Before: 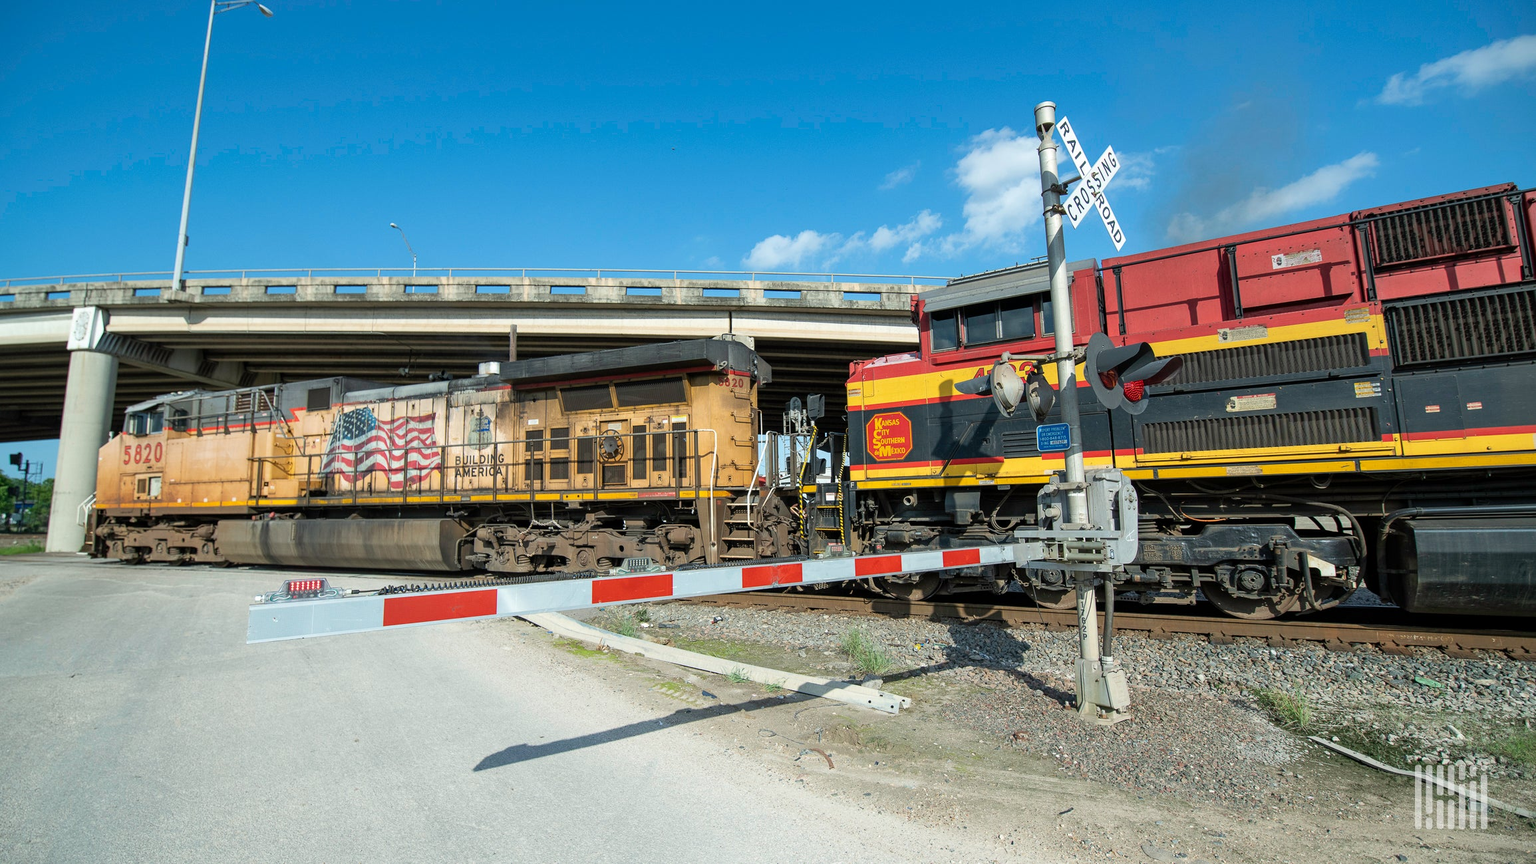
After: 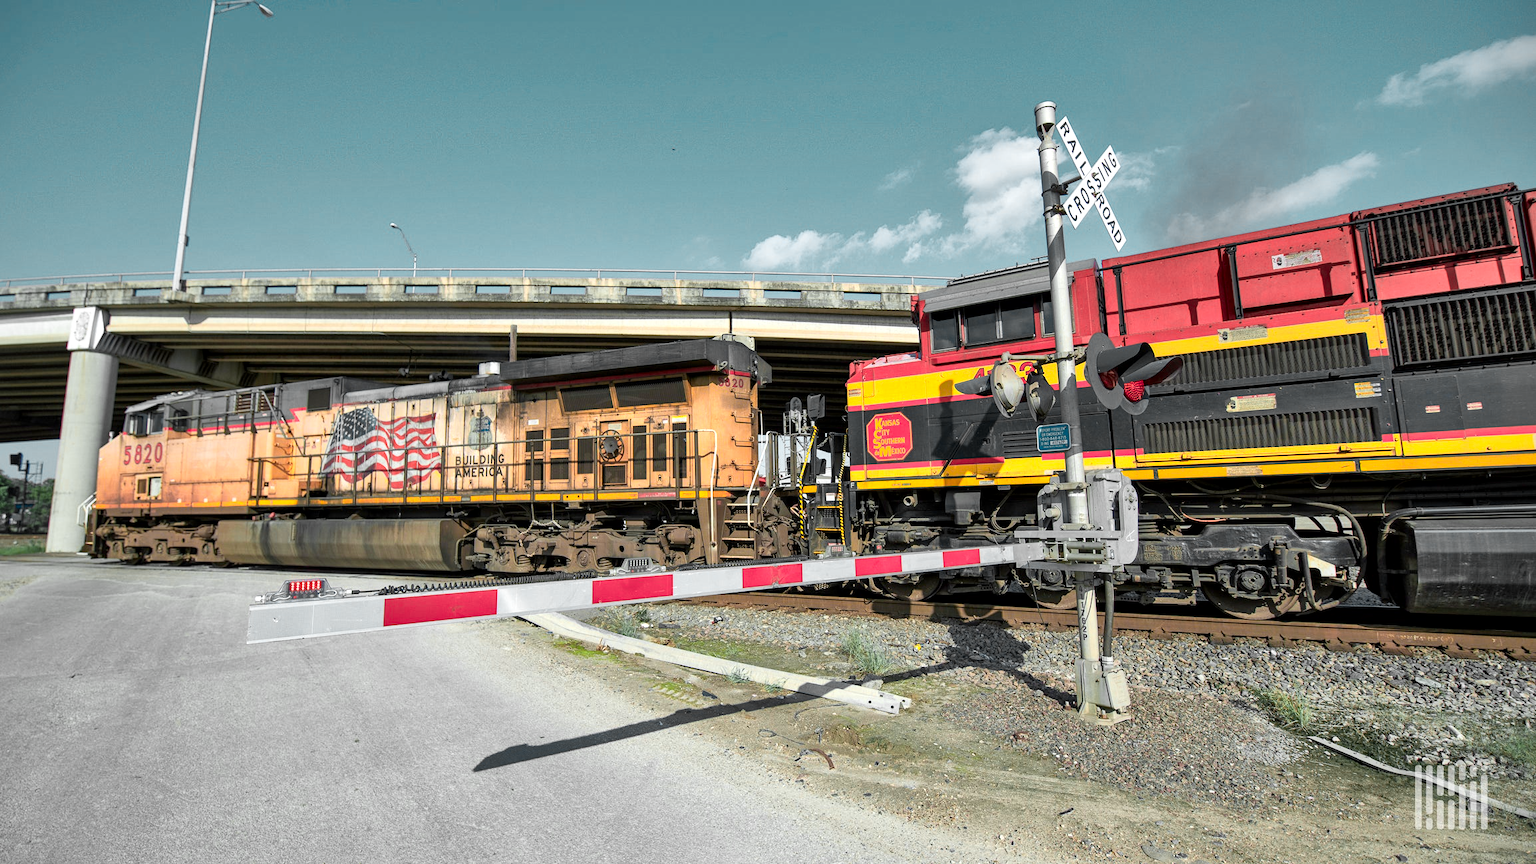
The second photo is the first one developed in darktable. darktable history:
shadows and highlights: low approximation 0.01, soften with gaussian
color zones: curves: ch0 [(0.257, 0.558) (0.75, 0.565)]; ch1 [(0.004, 0.857) (0.14, 0.416) (0.257, 0.695) (0.442, 0.032) (0.736, 0.266) (0.891, 0.741)]; ch2 [(0, 0.623) (0.112, 0.436) (0.271, 0.474) (0.516, 0.64) (0.743, 0.286)]
exposure: exposure 0.014 EV, compensate highlight preservation false
local contrast: mode bilateral grid, contrast 20, coarseness 50, detail 130%, midtone range 0.2
